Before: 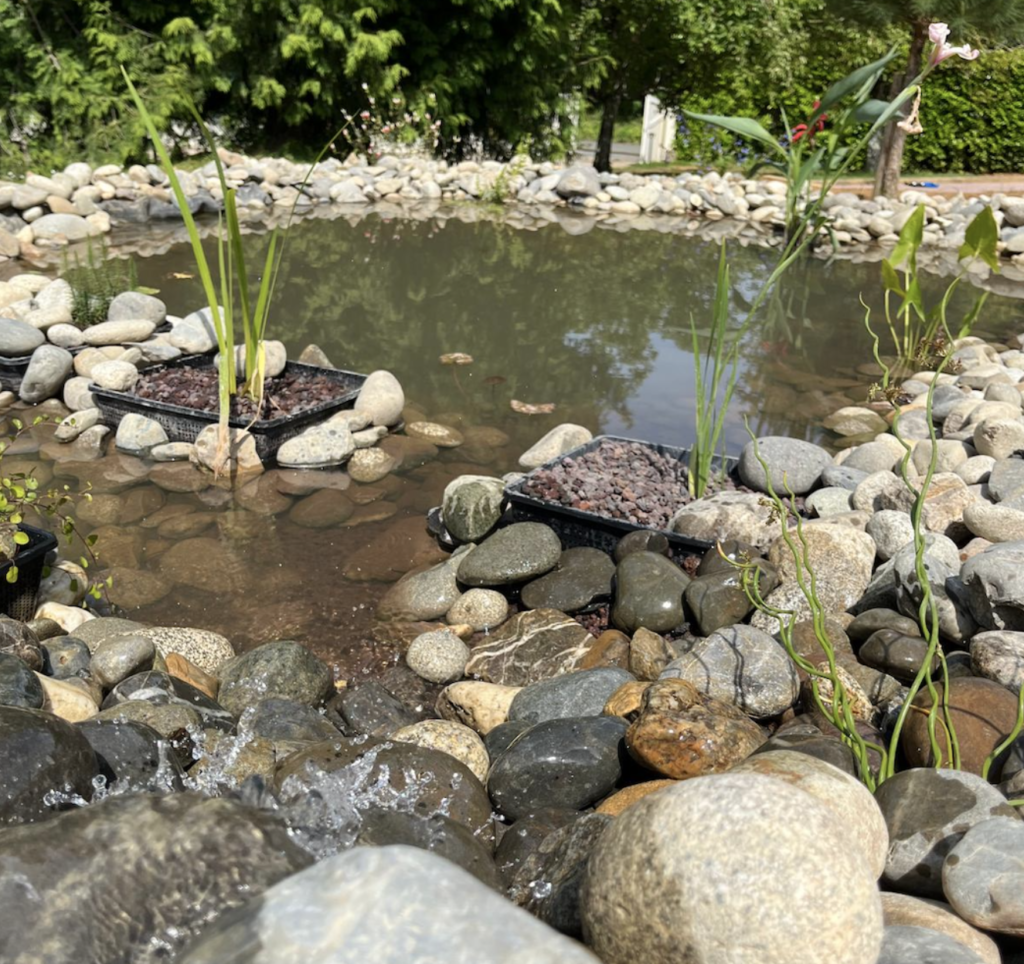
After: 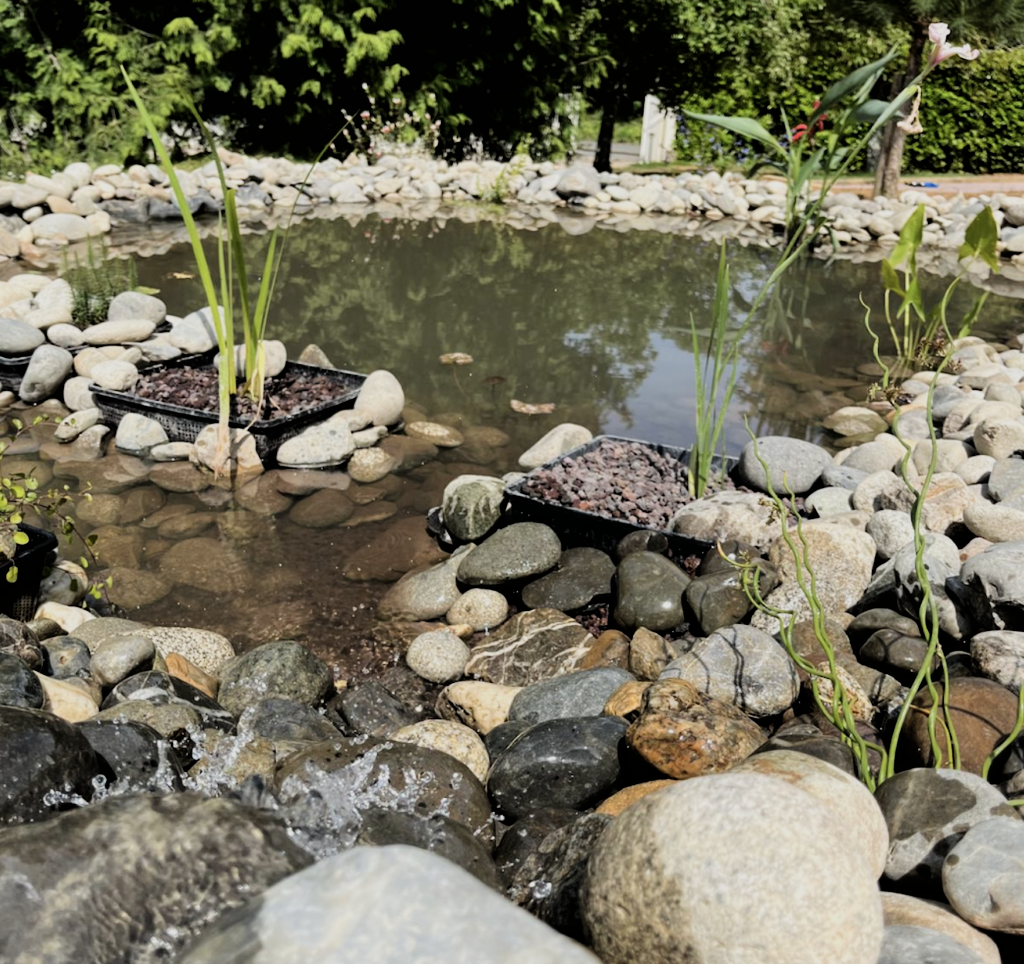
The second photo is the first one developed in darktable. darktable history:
filmic rgb: black relative exposure -5.12 EV, white relative exposure 3.95 EV, hardness 2.91, contrast 1.3, highlights saturation mix -30.45%
